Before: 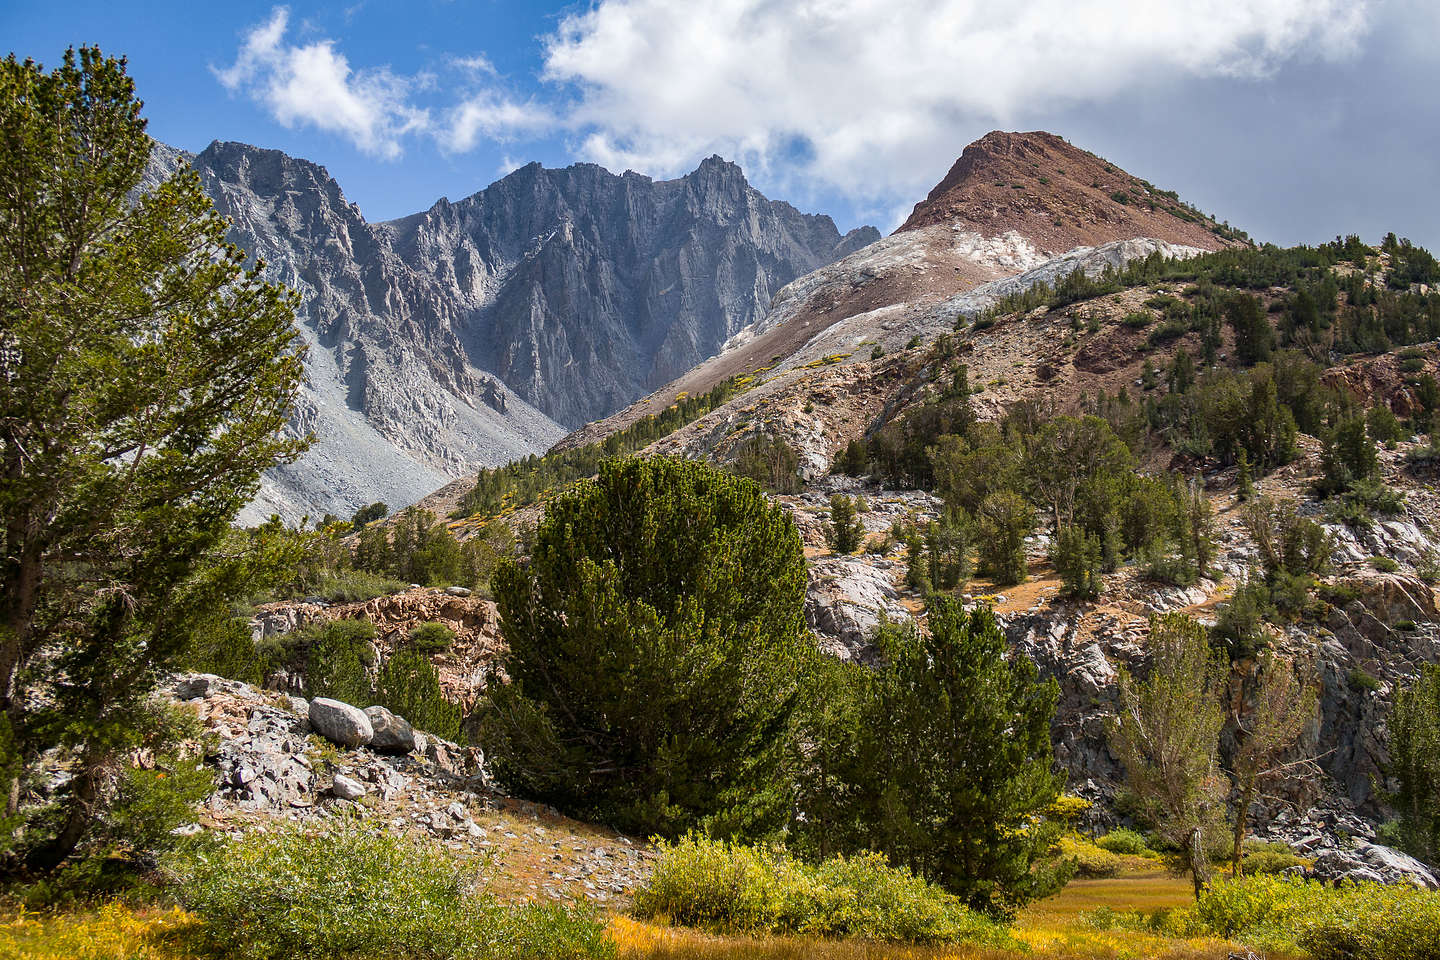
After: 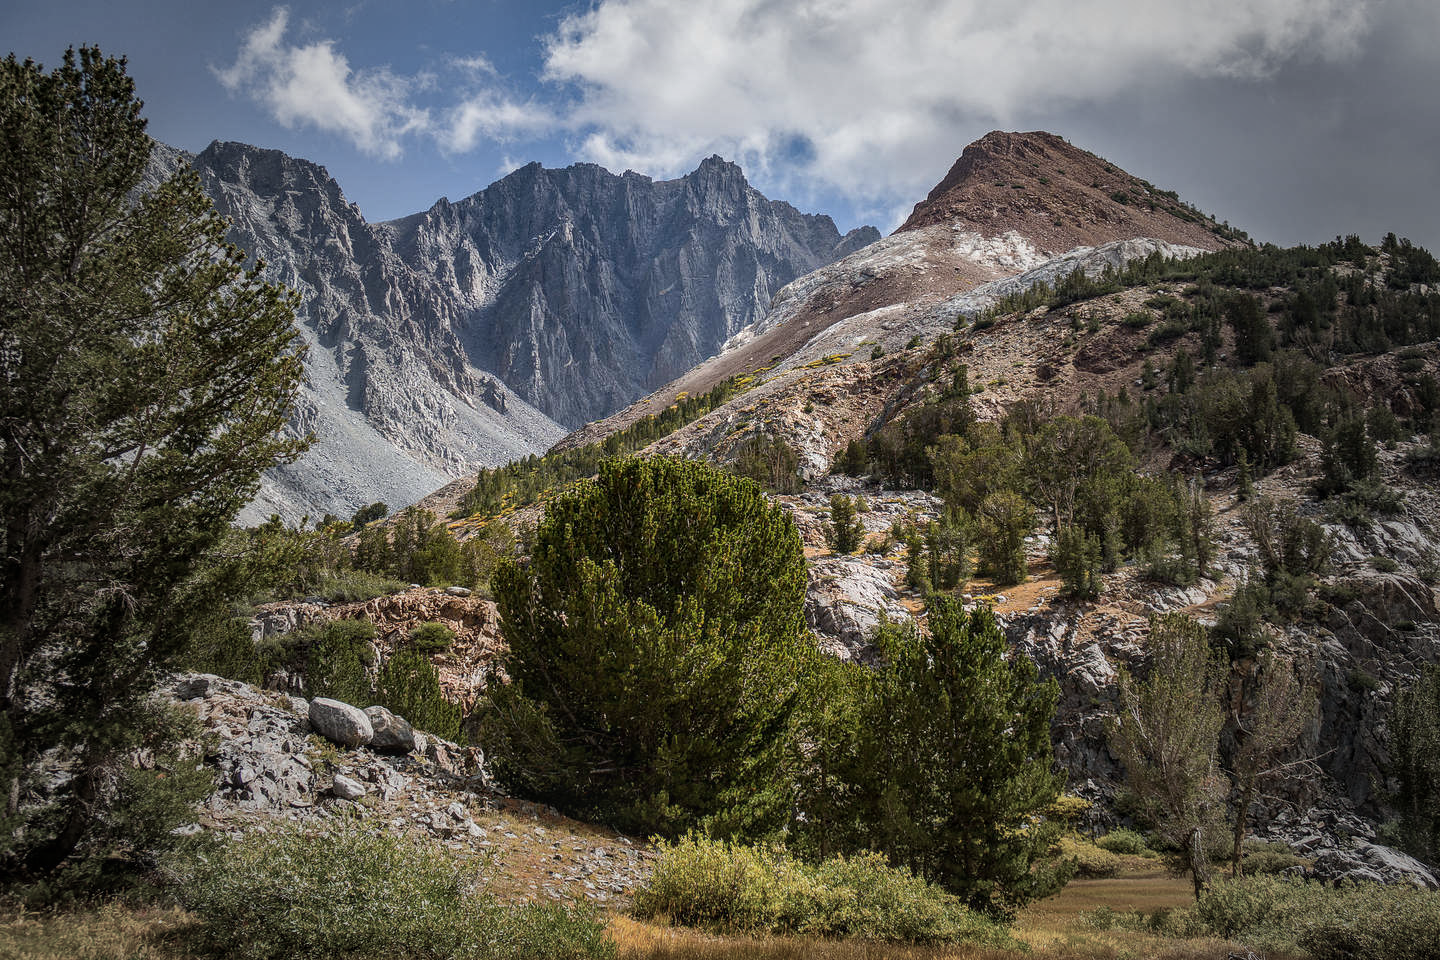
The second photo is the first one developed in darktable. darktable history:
vignetting: fall-off start 34.1%, fall-off radius 64.4%, width/height ratio 0.963
contrast brightness saturation: contrast -0.072, brightness -0.034, saturation -0.115
local contrast: on, module defaults
